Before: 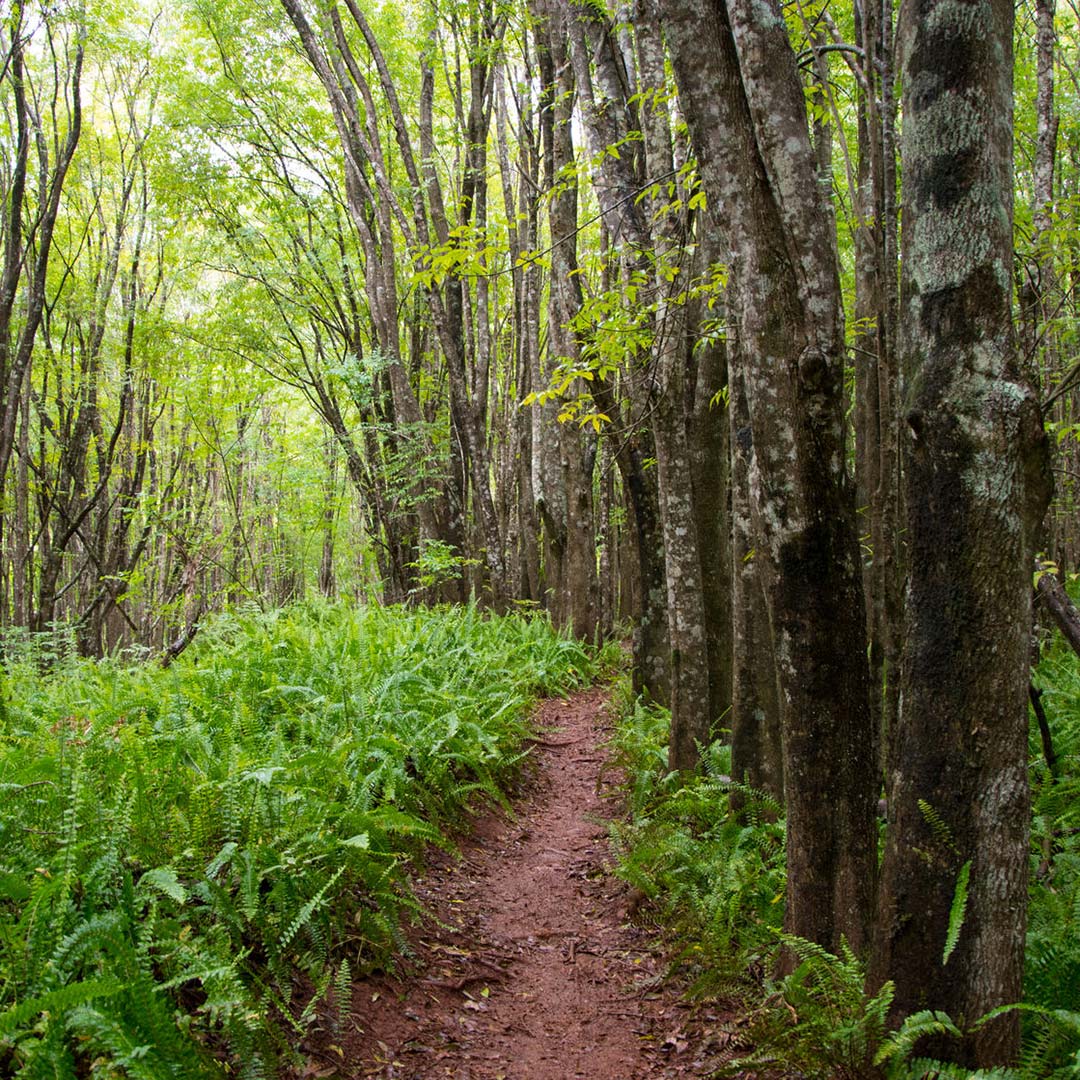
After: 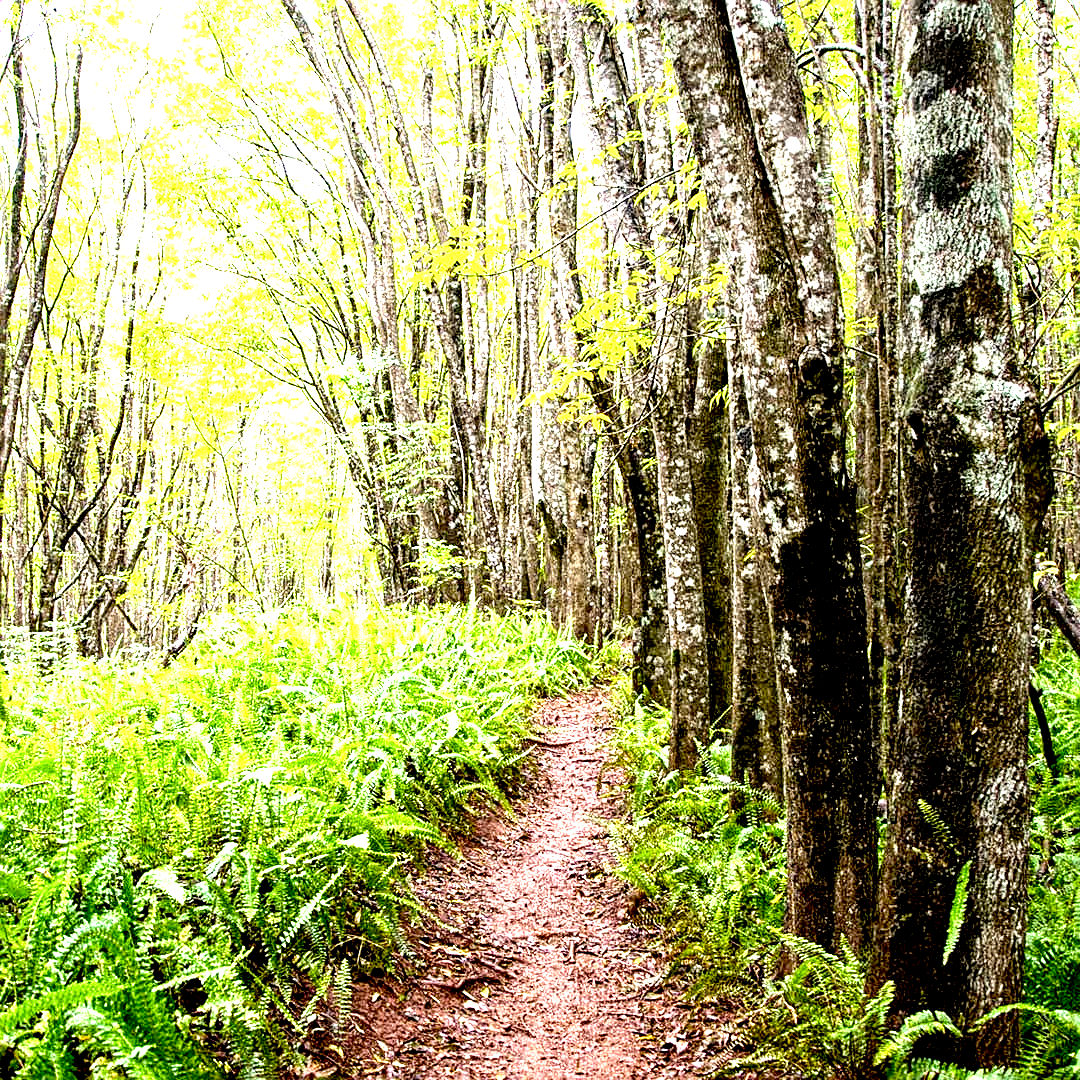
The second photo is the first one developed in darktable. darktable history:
tone equalizer: -8 EV -0.75 EV, -7 EV -0.7 EV, -6 EV -0.6 EV, -5 EV -0.4 EV, -3 EV 0.4 EV, -2 EV 0.6 EV, -1 EV 0.7 EV, +0 EV 0.75 EV, edges refinement/feathering 500, mask exposure compensation -1.57 EV, preserve details no
white balance: emerald 1
local contrast: on, module defaults
color contrast: green-magenta contrast 0.84, blue-yellow contrast 0.86
sharpen: on, module defaults
exposure: black level correction 0.016, exposure 1.774 EV, compensate highlight preservation false
